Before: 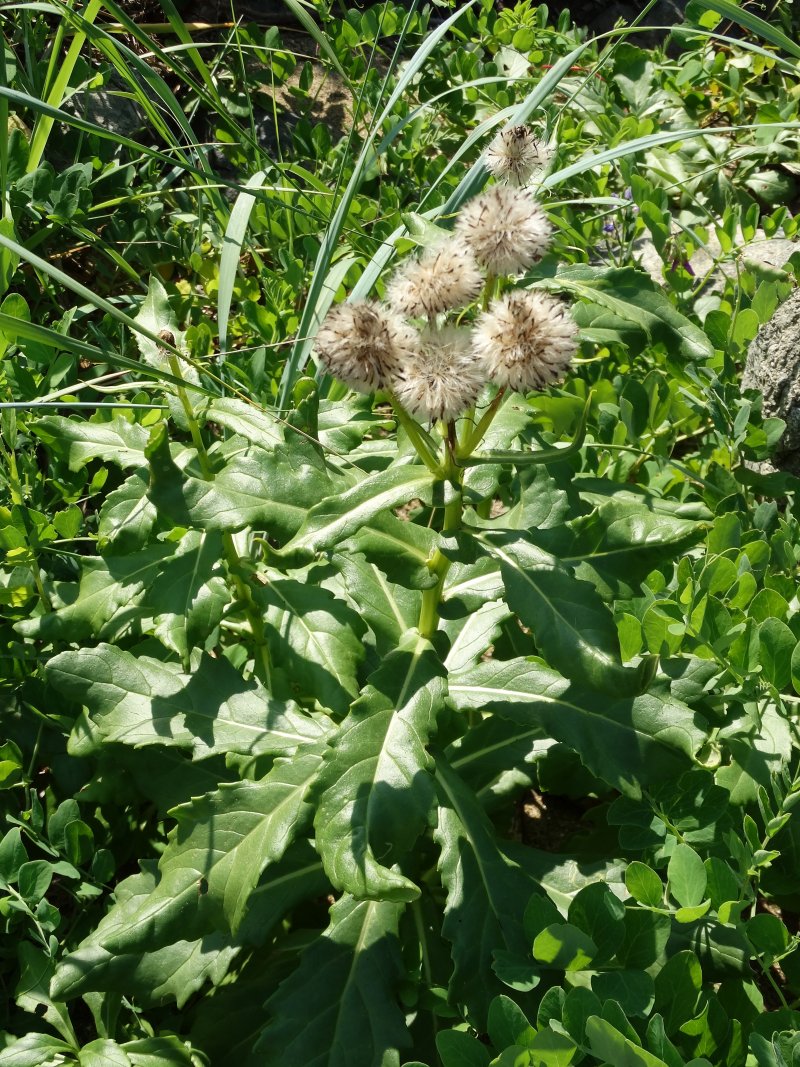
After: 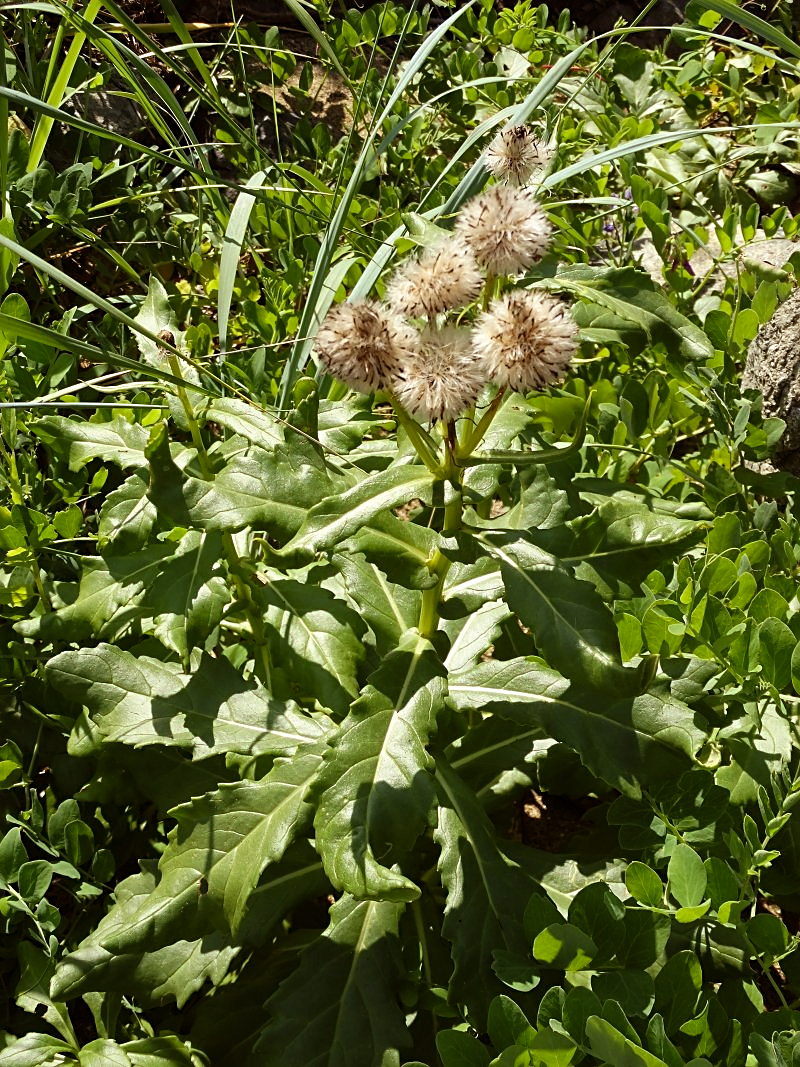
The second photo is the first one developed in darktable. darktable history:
sharpen: on, module defaults
rgb levels: mode RGB, independent channels, levels [[0, 0.5, 1], [0, 0.521, 1], [0, 0.536, 1]]
